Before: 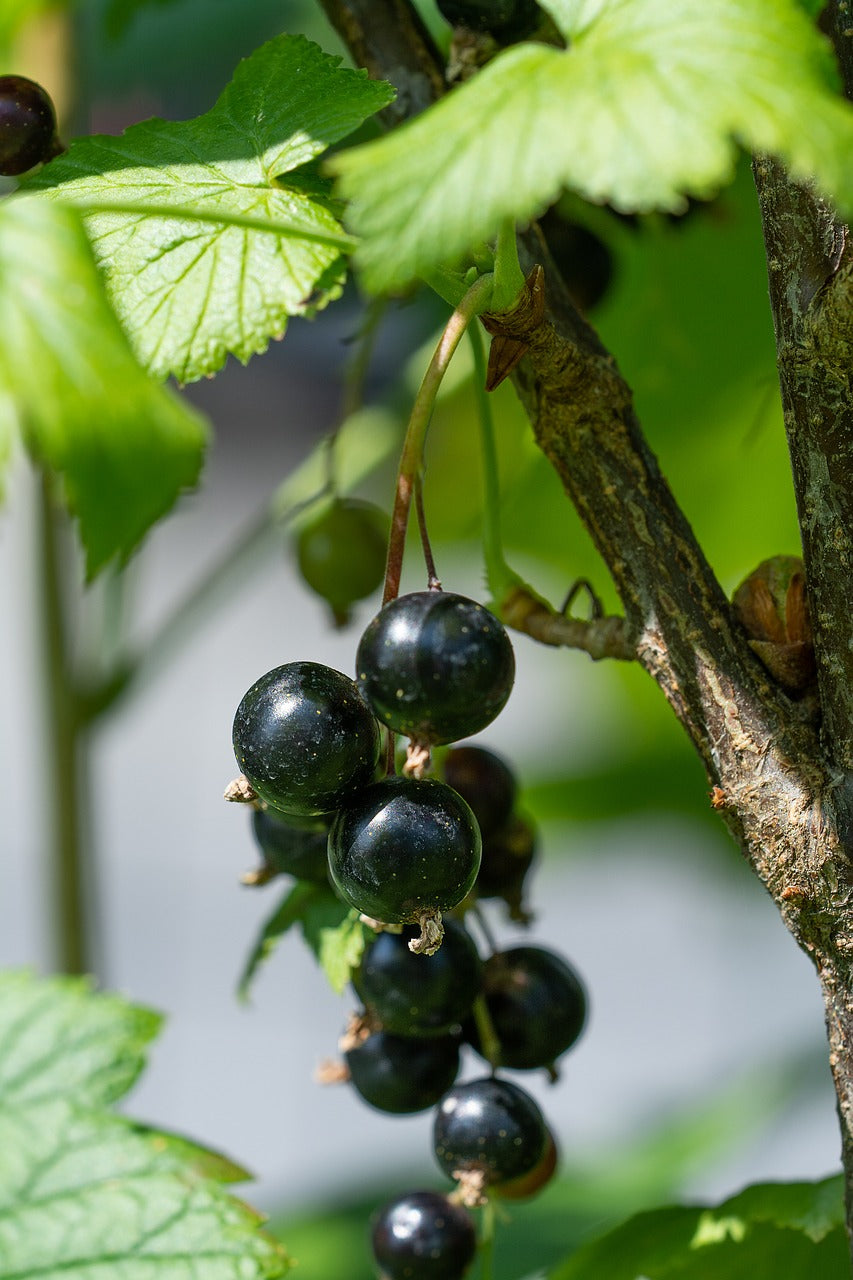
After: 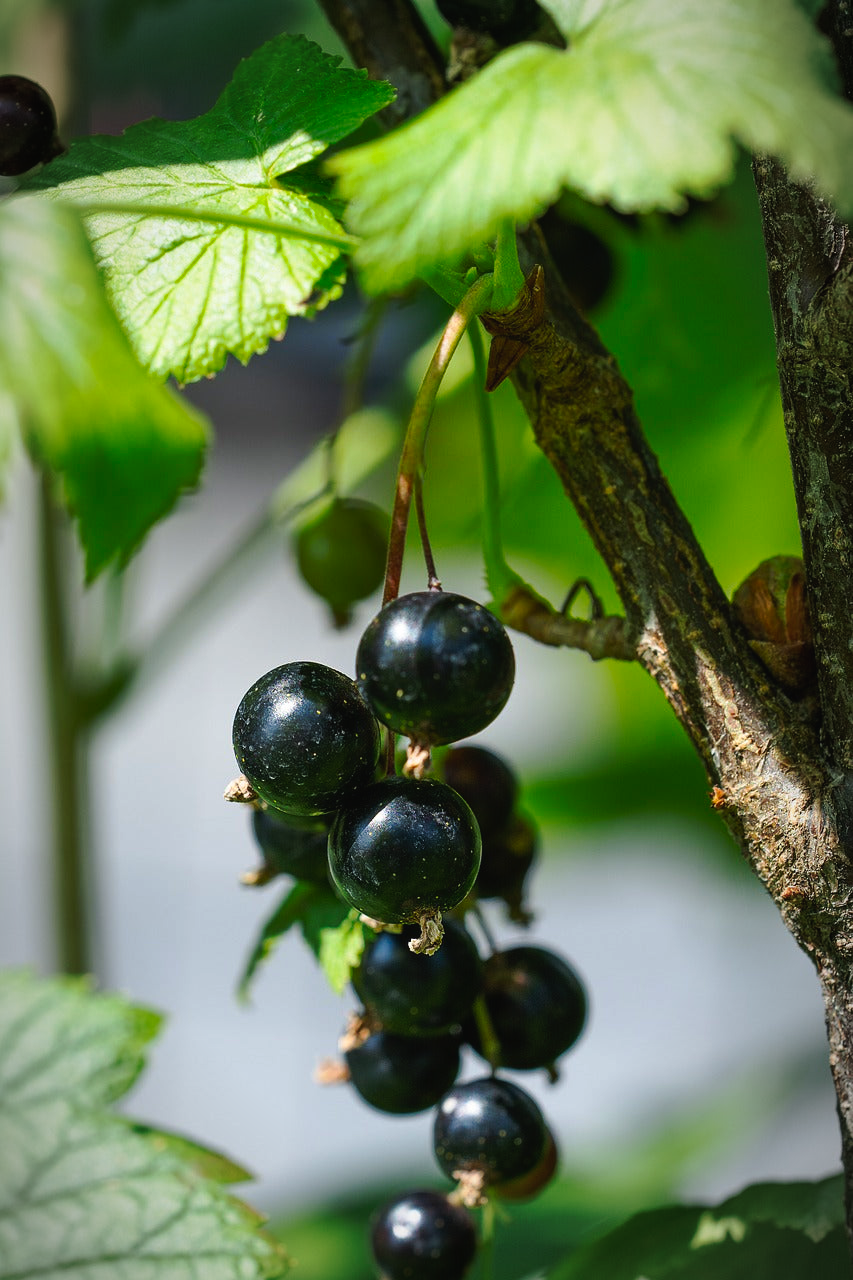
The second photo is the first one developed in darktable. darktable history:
vignetting: automatic ratio true
tone curve: curves: ch0 [(0, 0.021) (0.059, 0.053) (0.212, 0.18) (0.337, 0.304) (0.495, 0.505) (0.725, 0.731) (0.89, 0.919) (1, 1)]; ch1 [(0, 0) (0.094, 0.081) (0.285, 0.299) (0.413, 0.43) (0.479, 0.475) (0.54, 0.55) (0.615, 0.65) (0.683, 0.688) (1, 1)]; ch2 [(0, 0) (0.257, 0.217) (0.434, 0.434) (0.498, 0.507) (0.599, 0.578) (1, 1)], preserve colors none
contrast brightness saturation: saturation 0.13
